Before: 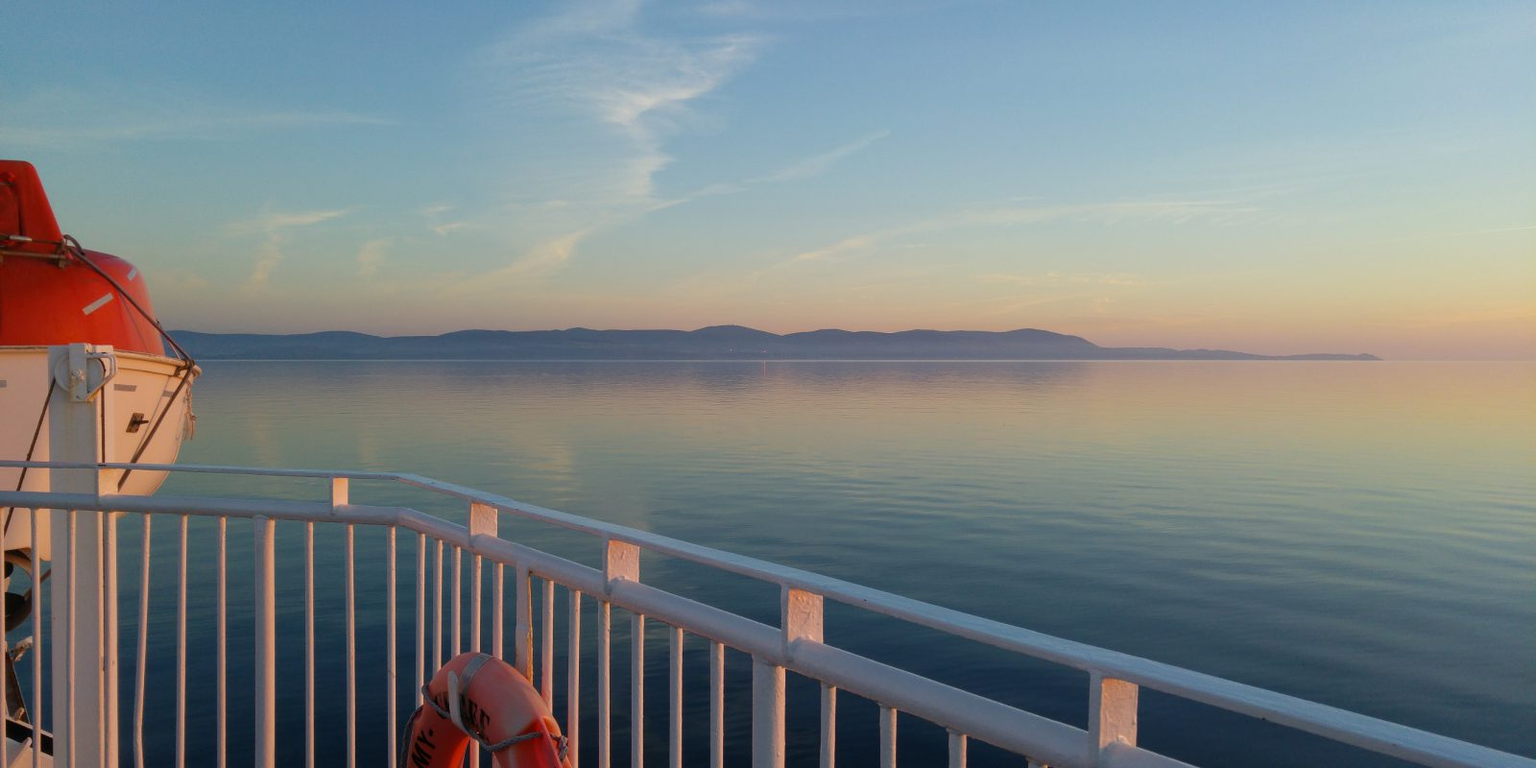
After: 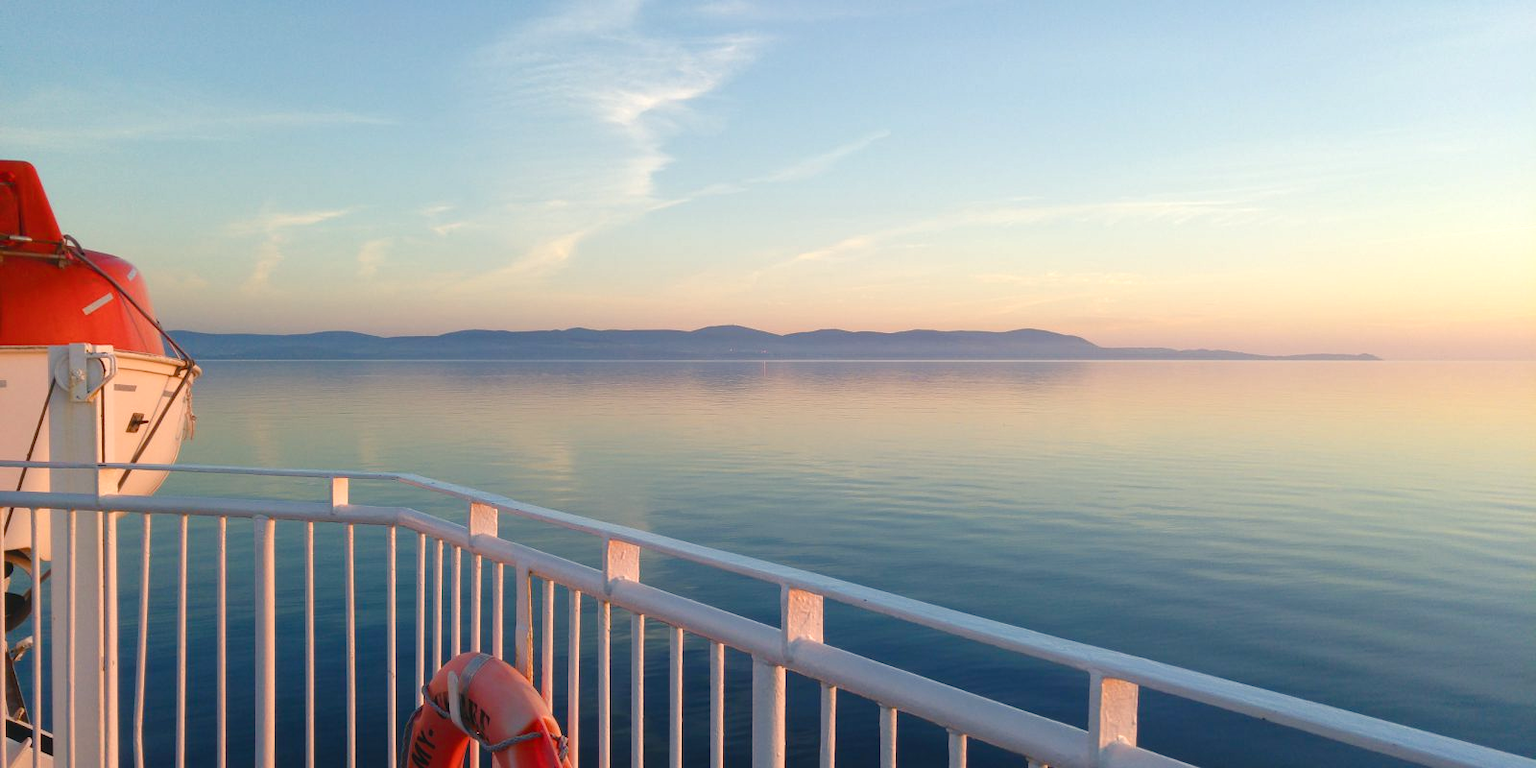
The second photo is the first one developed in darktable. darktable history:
exposure: black level correction 0, exposure 0.7 EV, compensate exposure bias true, compensate highlight preservation false
color balance rgb: shadows lift › chroma 2%, shadows lift › hue 250°, power › hue 326.4°, highlights gain › chroma 2%, highlights gain › hue 64.8°, global offset › luminance 0.5%, global offset › hue 58.8°, perceptual saturation grading › highlights -25%, perceptual saturation grading › shadows 30%, global vibrance 15%
